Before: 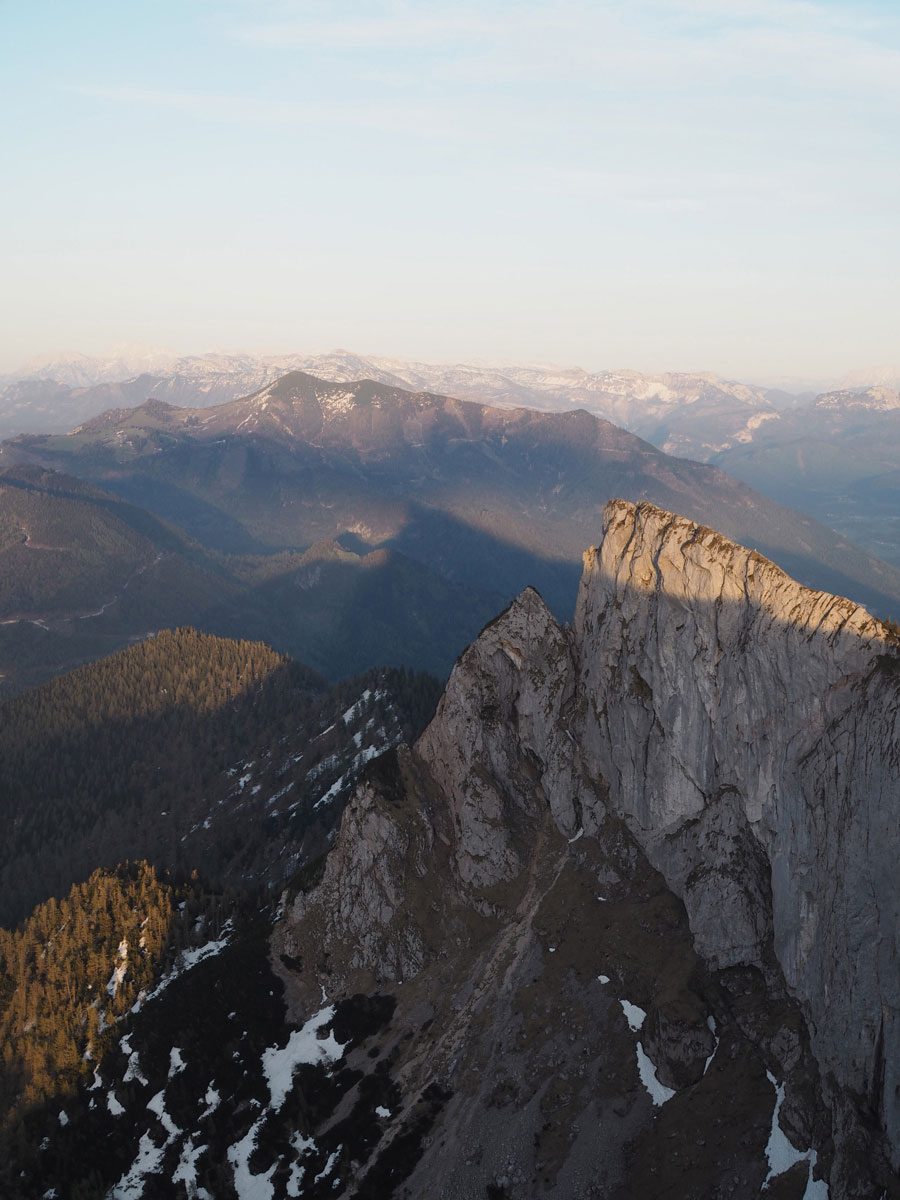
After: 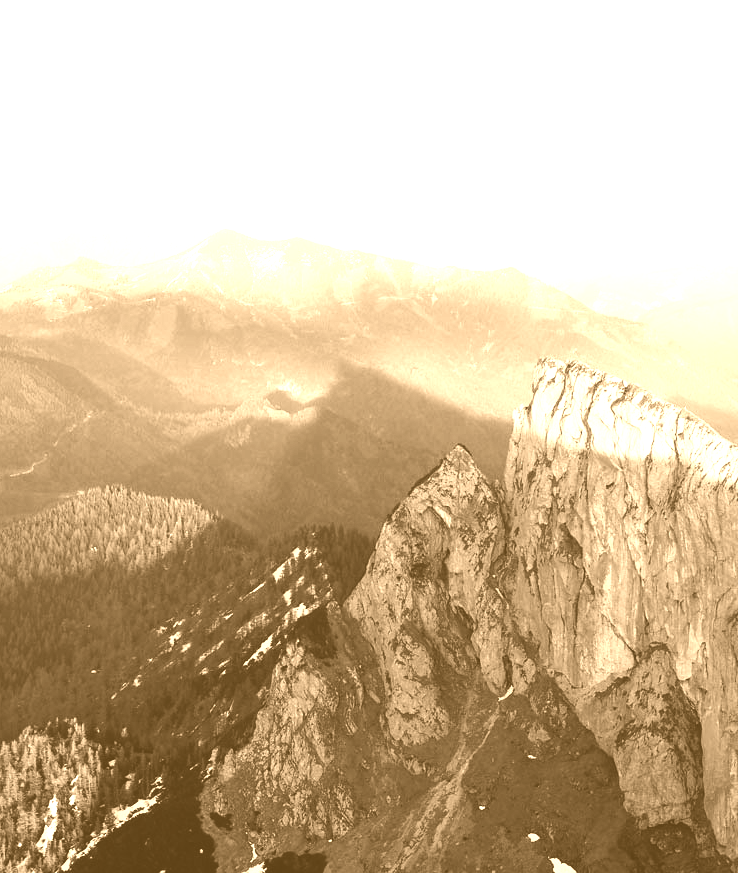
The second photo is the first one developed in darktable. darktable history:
crop: left 7.856%, top 11.836%, right 10.12%, bottom 15.387%
base curve: curves: ch0 [(0, 0) (0.007, 0.004) (0.027, 0.03) (0.046, 0.07) (0.207, 0.54) (0.442, 0.872) (0.673, 0.972) (1, 1)], preserve colors none
colorize: hue 28.8°, source mix 100%
color contrast: green-magenta contrast 0.84, blue-yellow contrast 0.86
exposure: black level correction 0, compensate exposure bias true, compensate highlight preservation false
